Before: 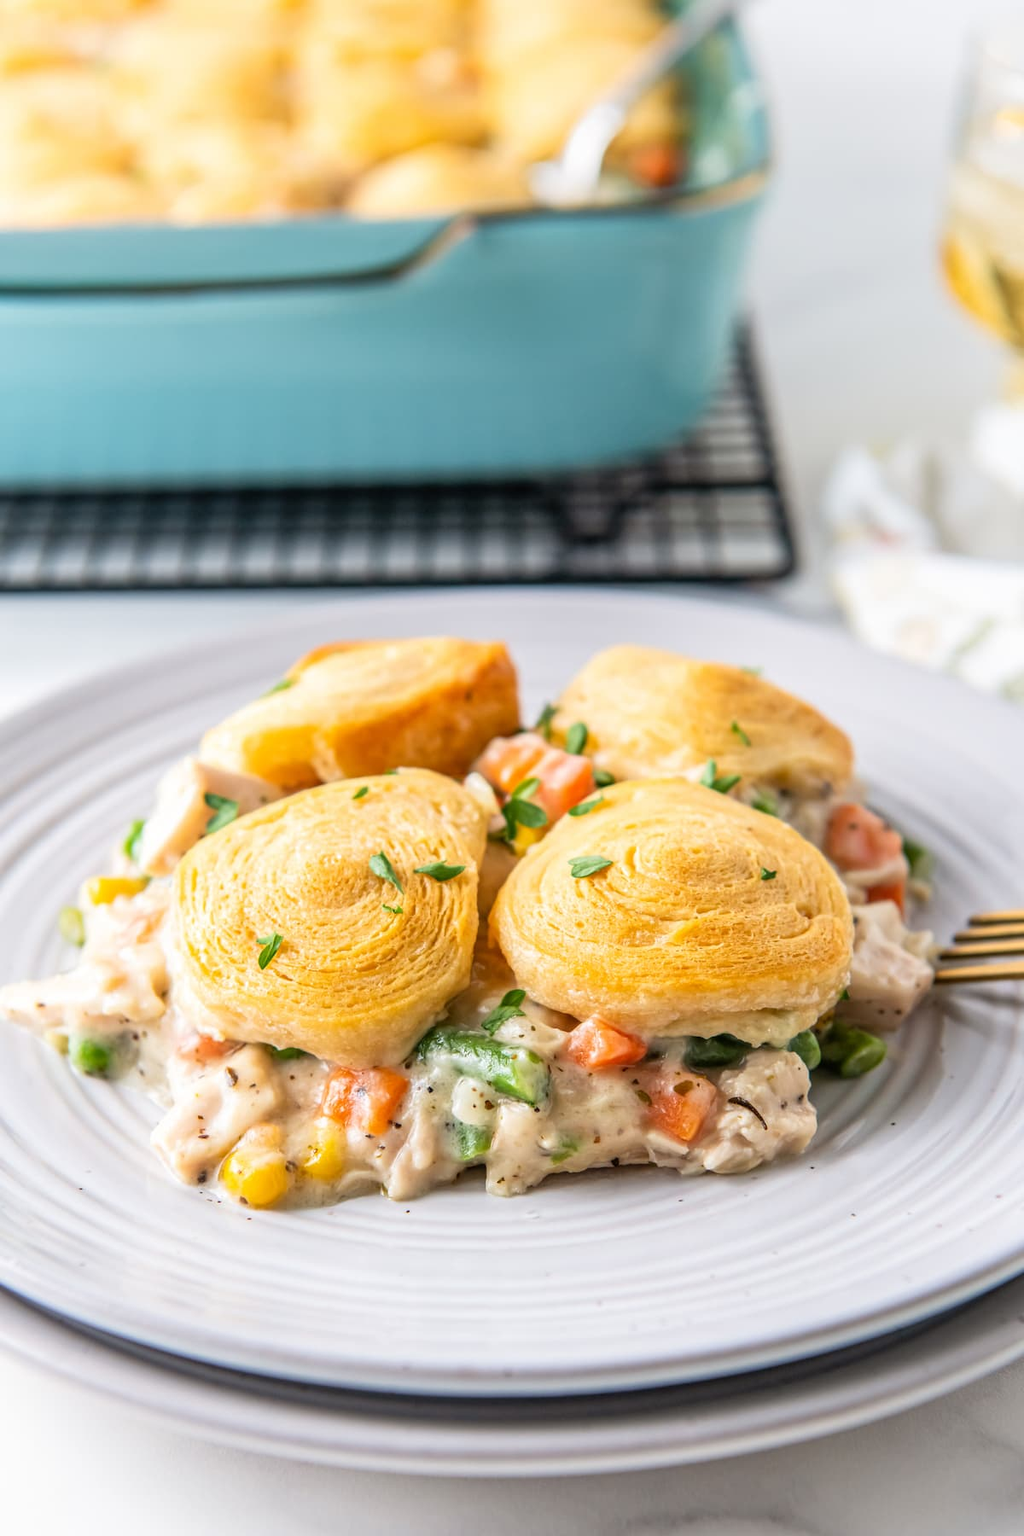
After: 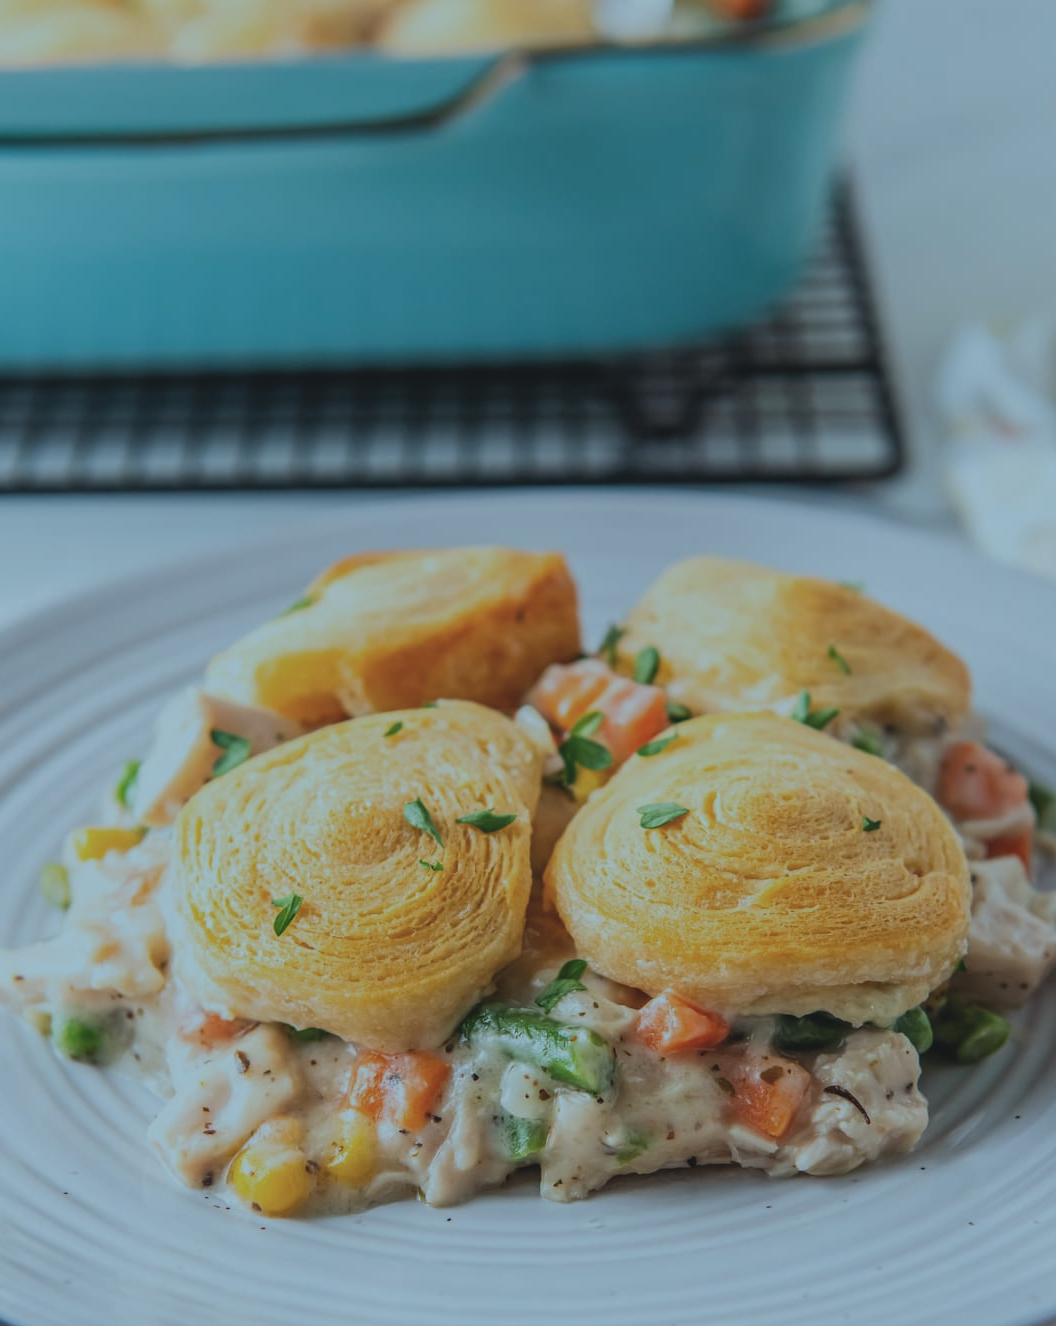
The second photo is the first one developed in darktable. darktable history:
crop and rotate: left 2.425%, top 11.113%, right 9.541%, bottom 15.211%
exposure: black level correction -0.017, exposure -1.1 EV, compensate exposure bias true, compensate highlight preservation false
color correction: highlights a* -11.39, highlights b* -15.34
